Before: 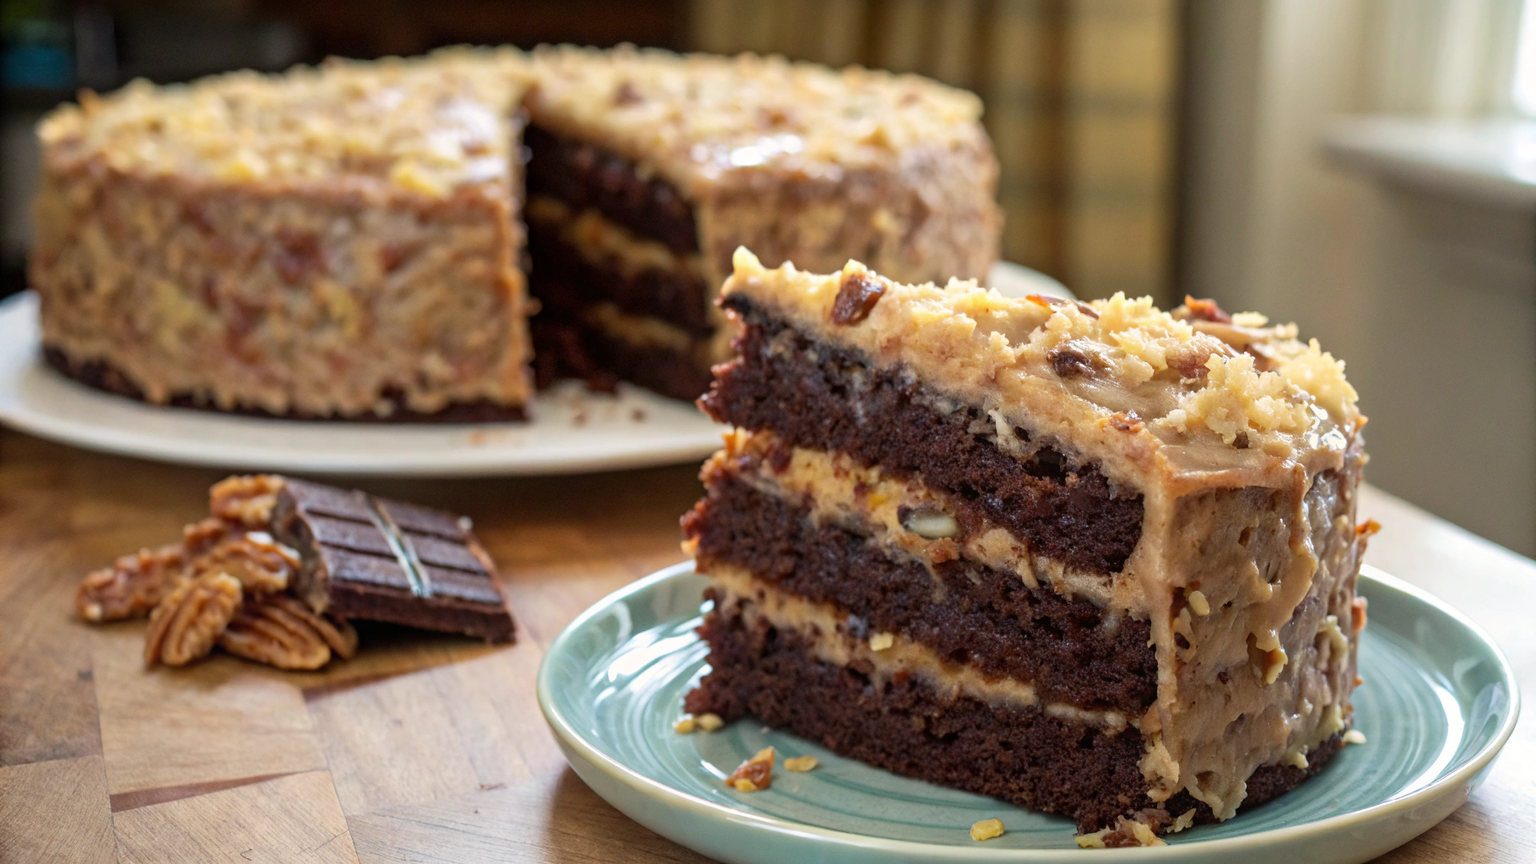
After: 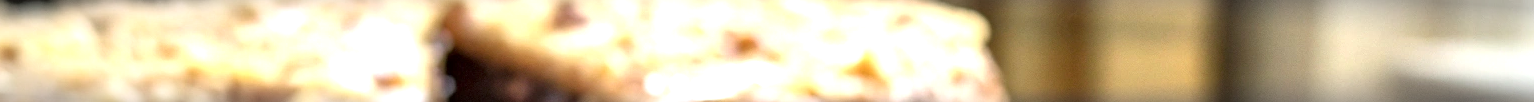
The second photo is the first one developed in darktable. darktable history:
local contrast: mode bilateral grid, contrast 25, coarseness 60, detail 151%, midtone range 0.2
exposure: black level correction 0, exposure 0.95 EV, compensate exposure bias true, compensate highlight preservation false
crop and rotate: left 9.644%, top 9.491%, right 6.021%, bottom 80.509%
vignetting: automatic ratio true
